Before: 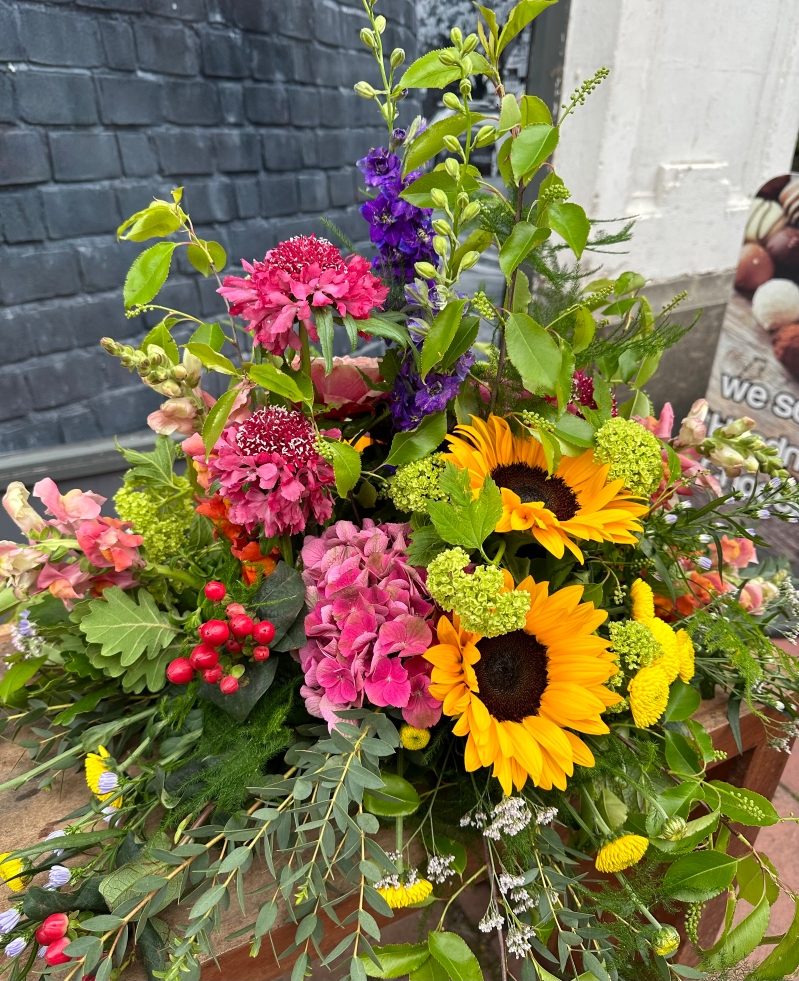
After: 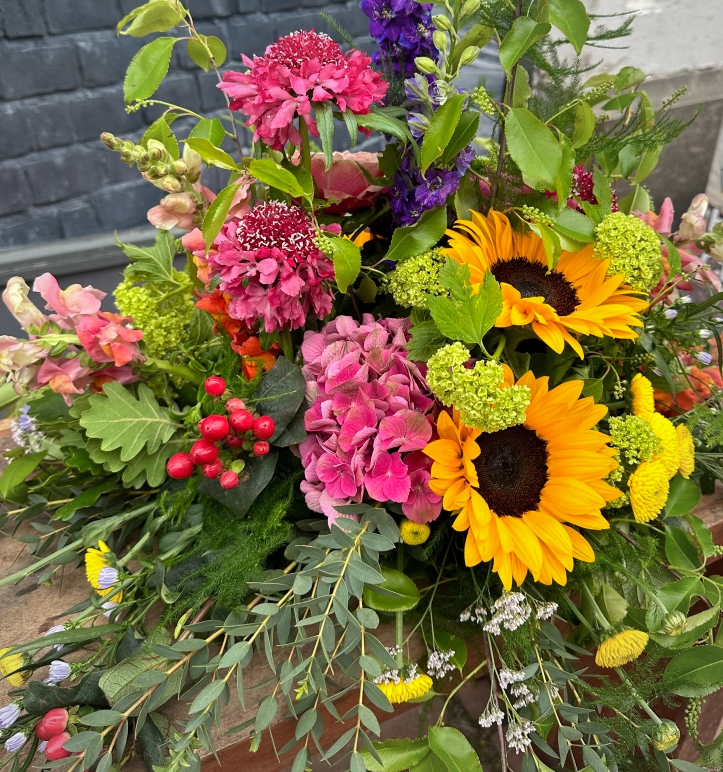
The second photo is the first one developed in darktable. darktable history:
shadows and highlights: shadows 10.25, white point adjustment 0.918, highlights -39.49
vignetting: fall-off start 74.43%, fall-off radius 66.16%, brightness -0.182, saturation -0.31, unbound false
crop: top 20.975%, right 9.462%, bottom 0.326%
